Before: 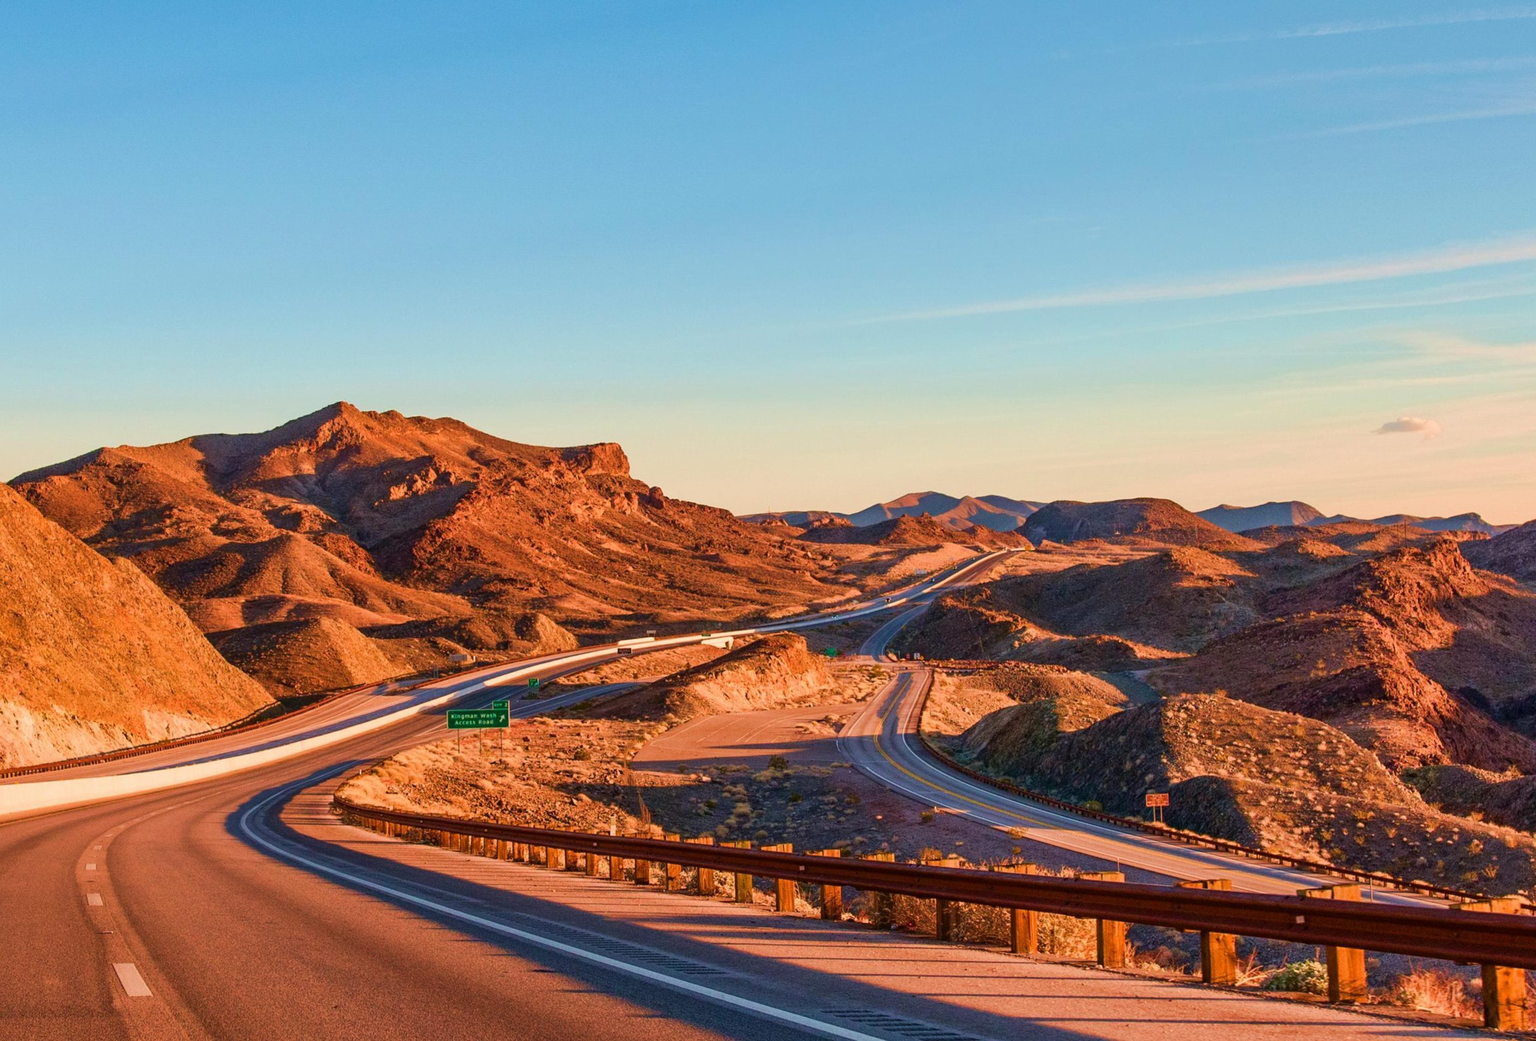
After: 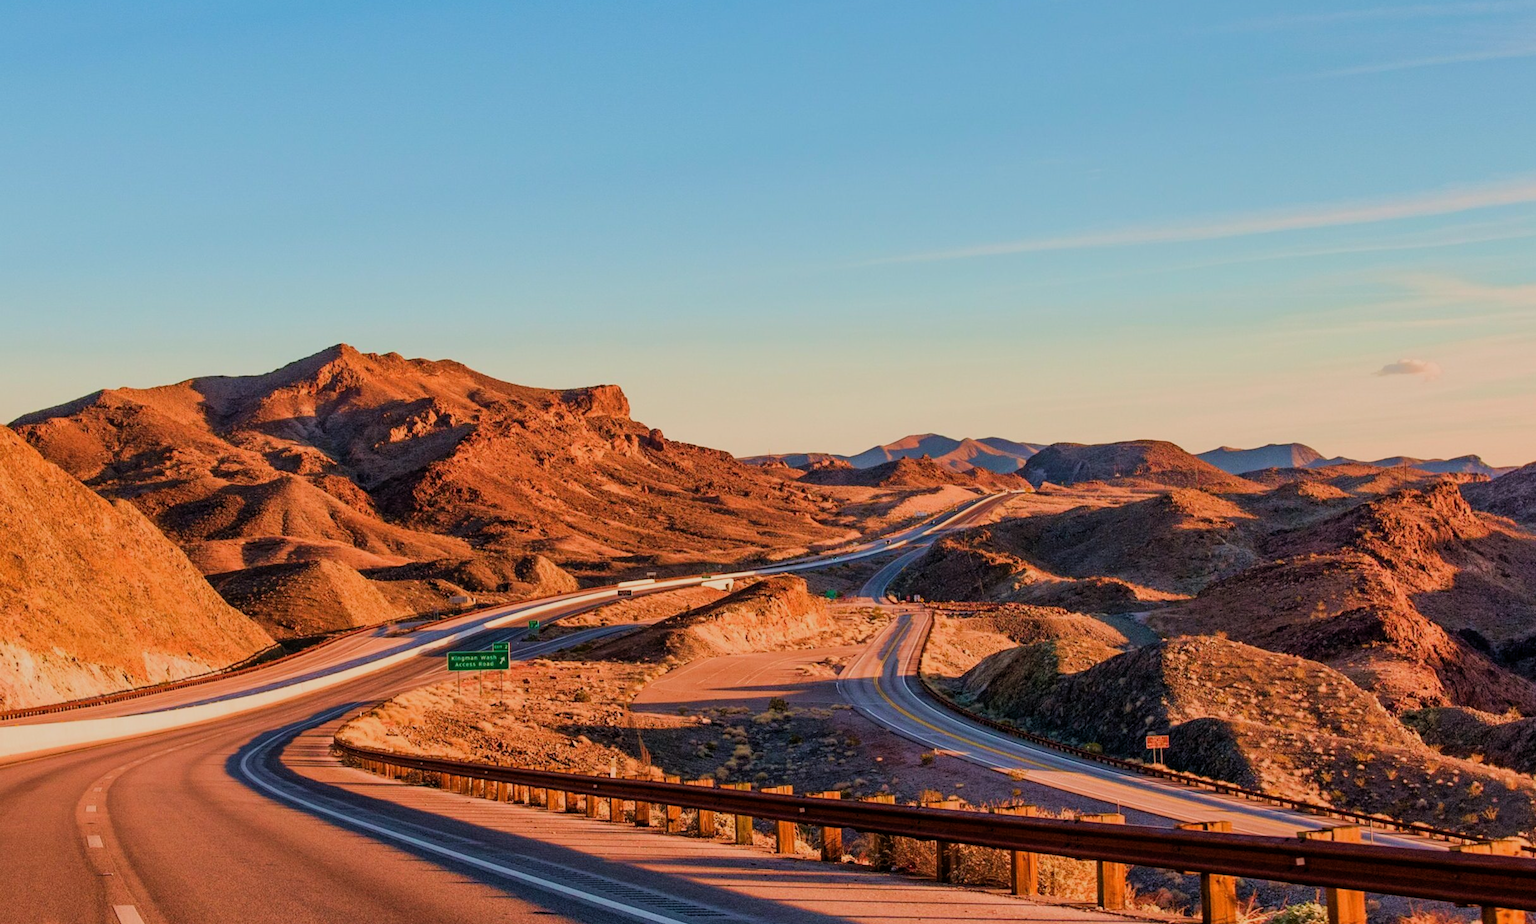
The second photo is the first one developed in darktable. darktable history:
filmic rgb: middle gray luminance 18.42%, black relative exposure -9 EV, white relative exposure 3.75 EV, threshold 6 EV, target black luminance 0%, hardness 4.85, latitude 67.35%, contrast 0.955, highlights saturation mix 20%, shadows ↔ highlights balance 21.36%, add noise in highlights 0, preserve chrominance luminance Y, color science v3 (2019), use custom middle-gray values true, iterations of high-quality reconstruction 0, contrast in highlights soft, enable highlight reconstruction true
crop and rotate: top 5.609%, bottom 5.609%
